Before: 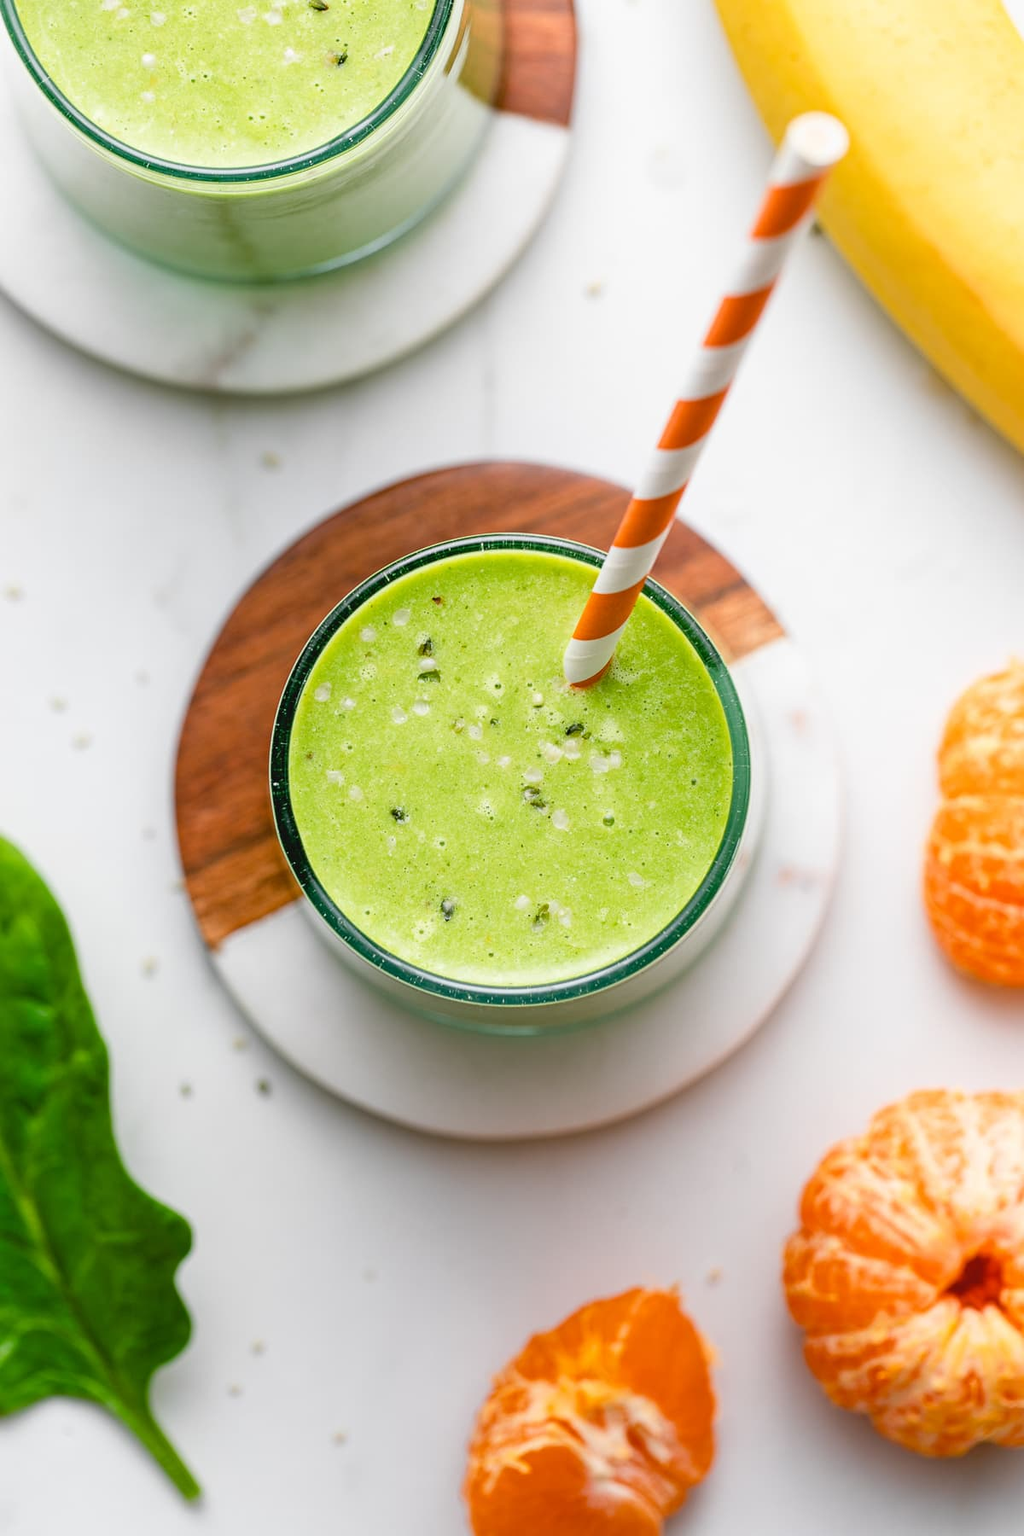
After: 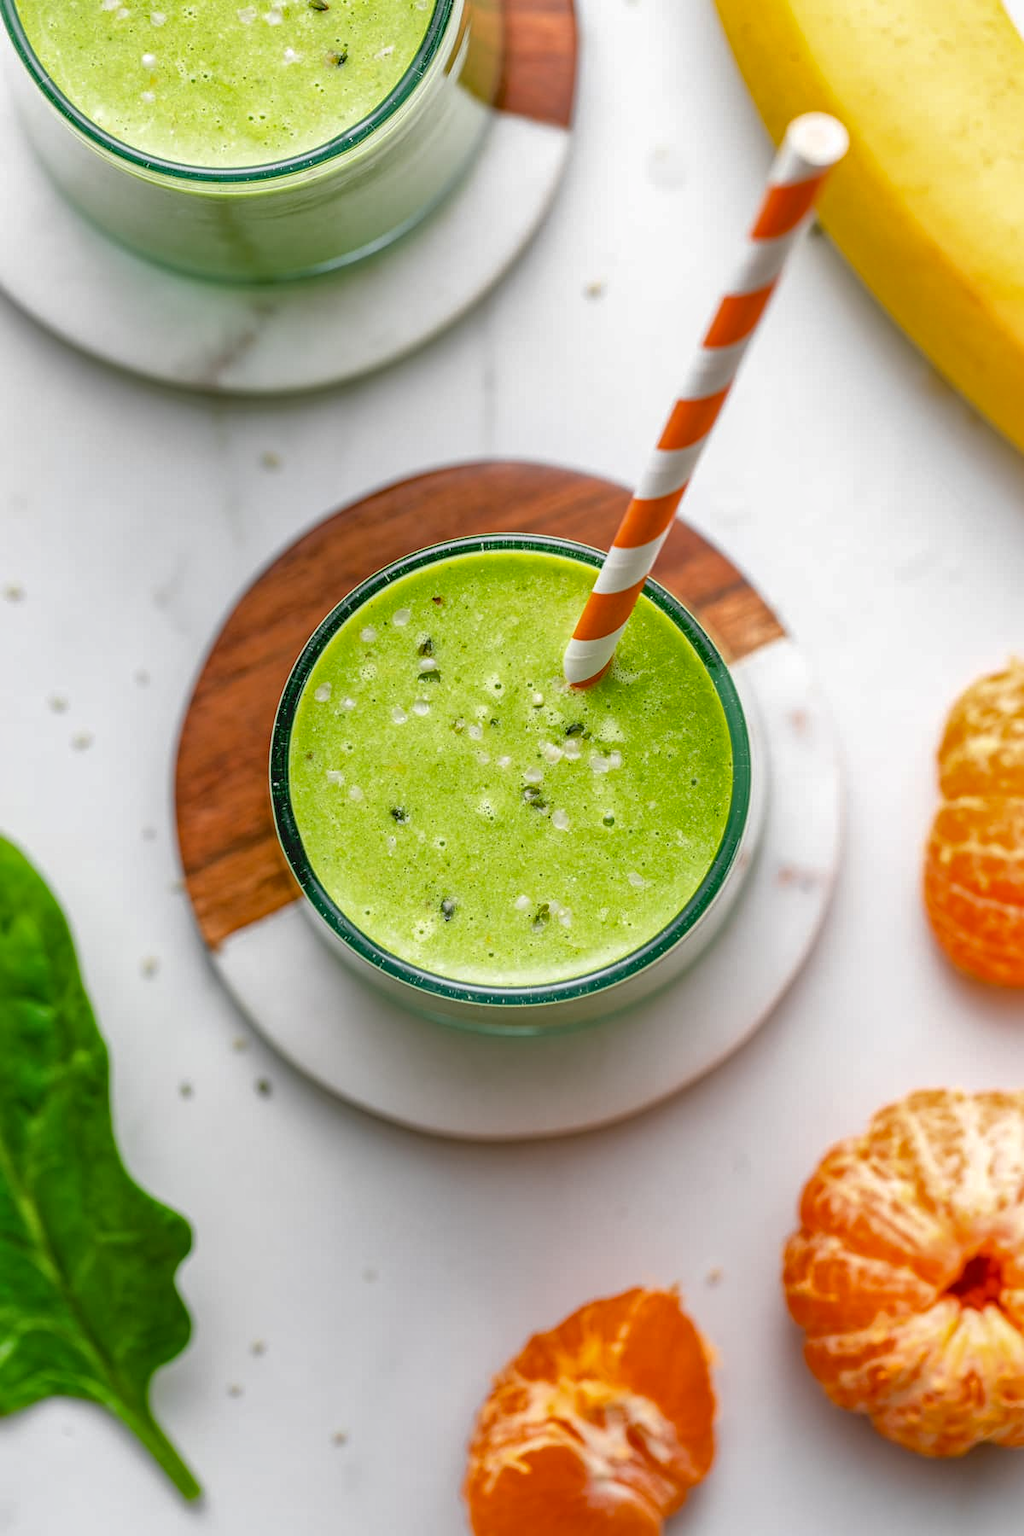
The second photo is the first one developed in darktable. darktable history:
local contrast: highlights 24%, detail 130%
shadows and highlights: on, module defaults
